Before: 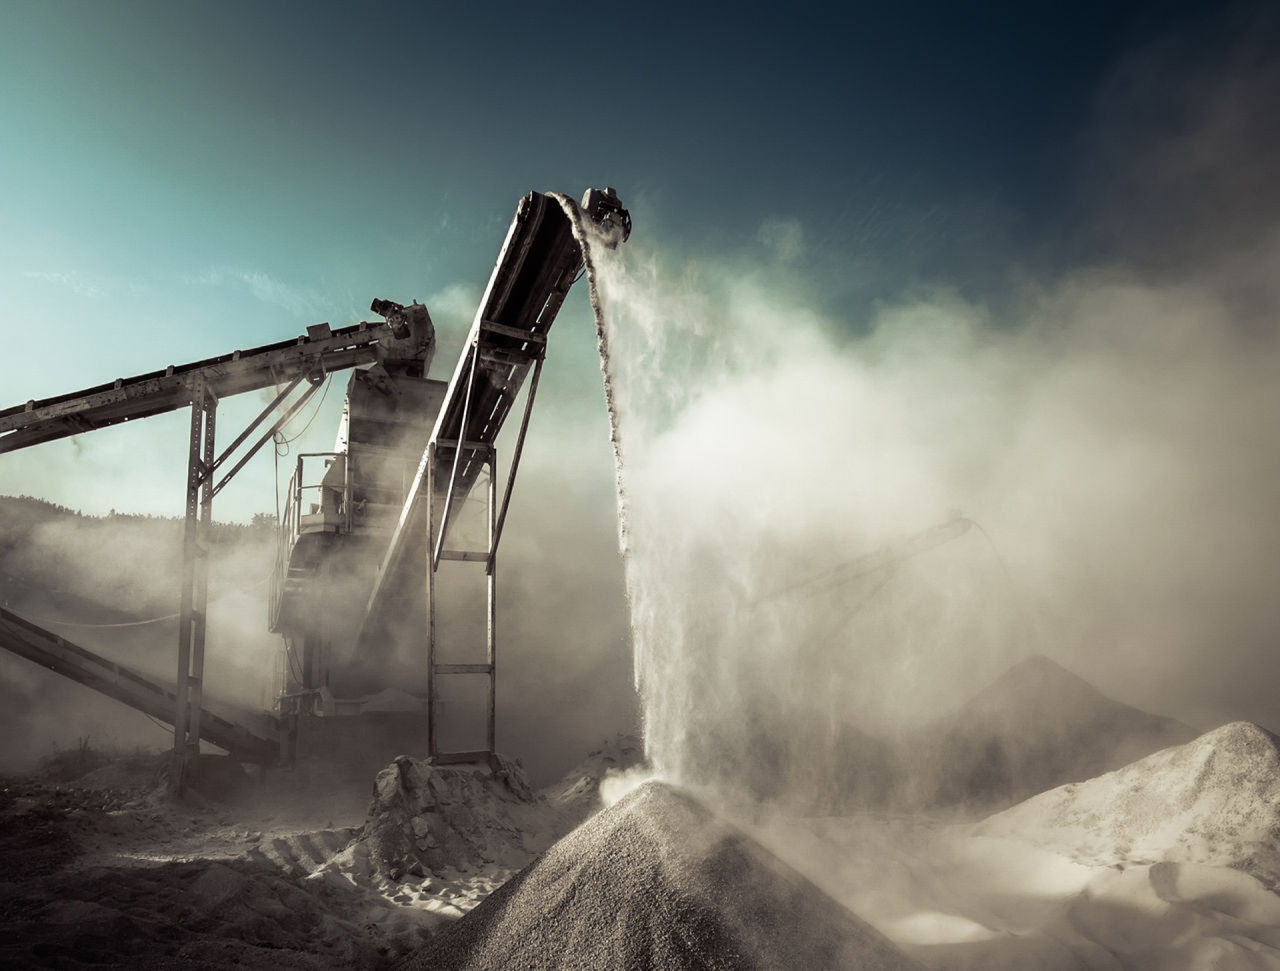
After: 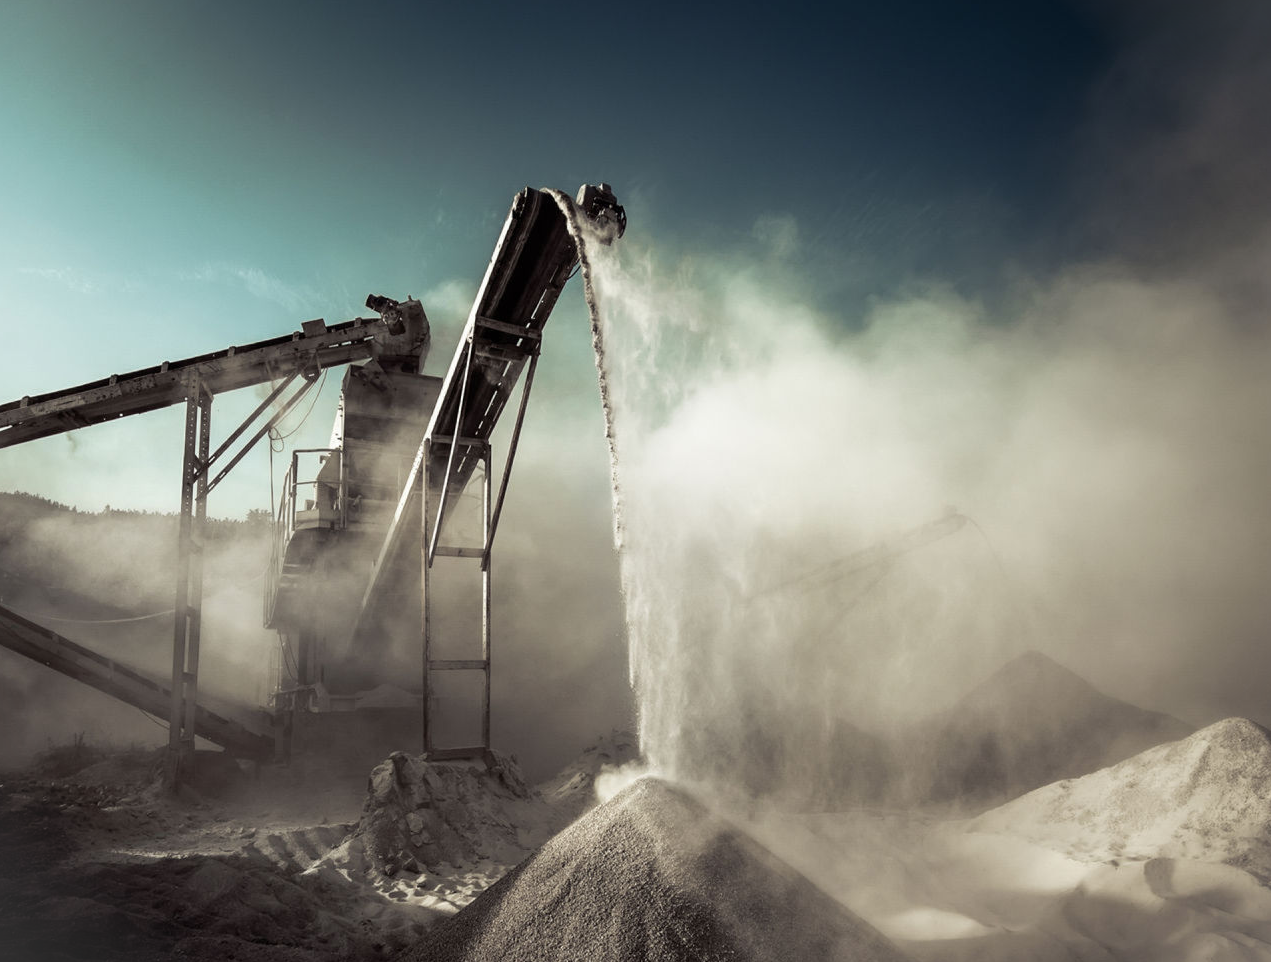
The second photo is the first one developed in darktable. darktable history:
crop: left 0.434%, top 0.485%, right 0.244%, bottom 0.386%
vignetting: fall-off start 100%, brightness 0.05, saturation 0
